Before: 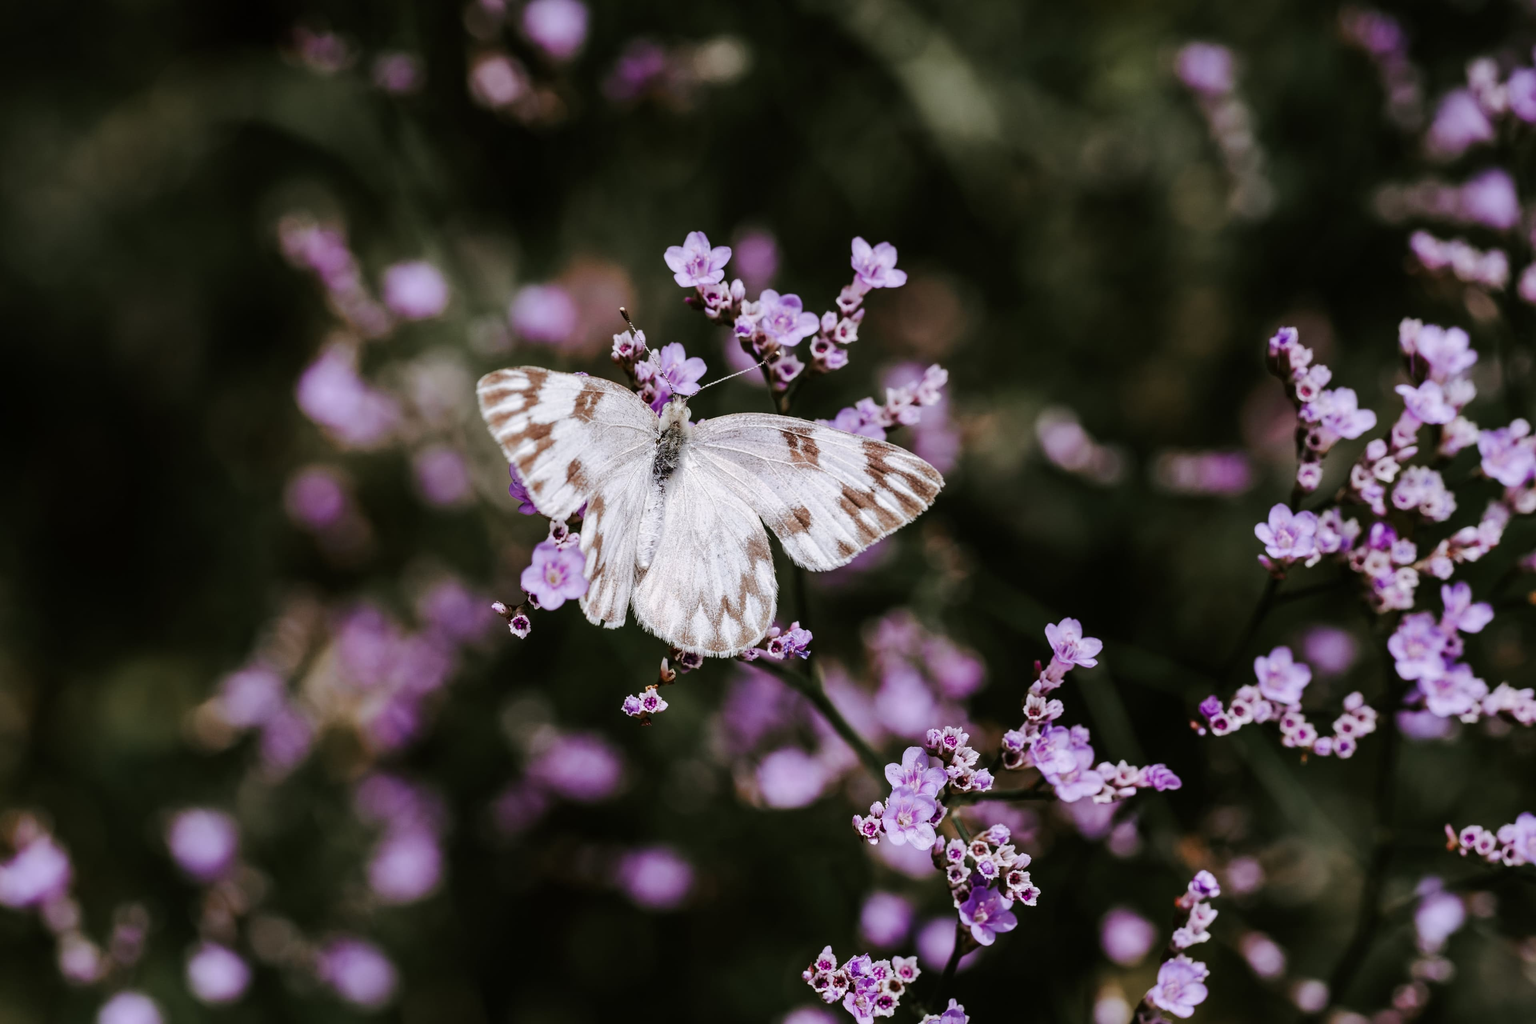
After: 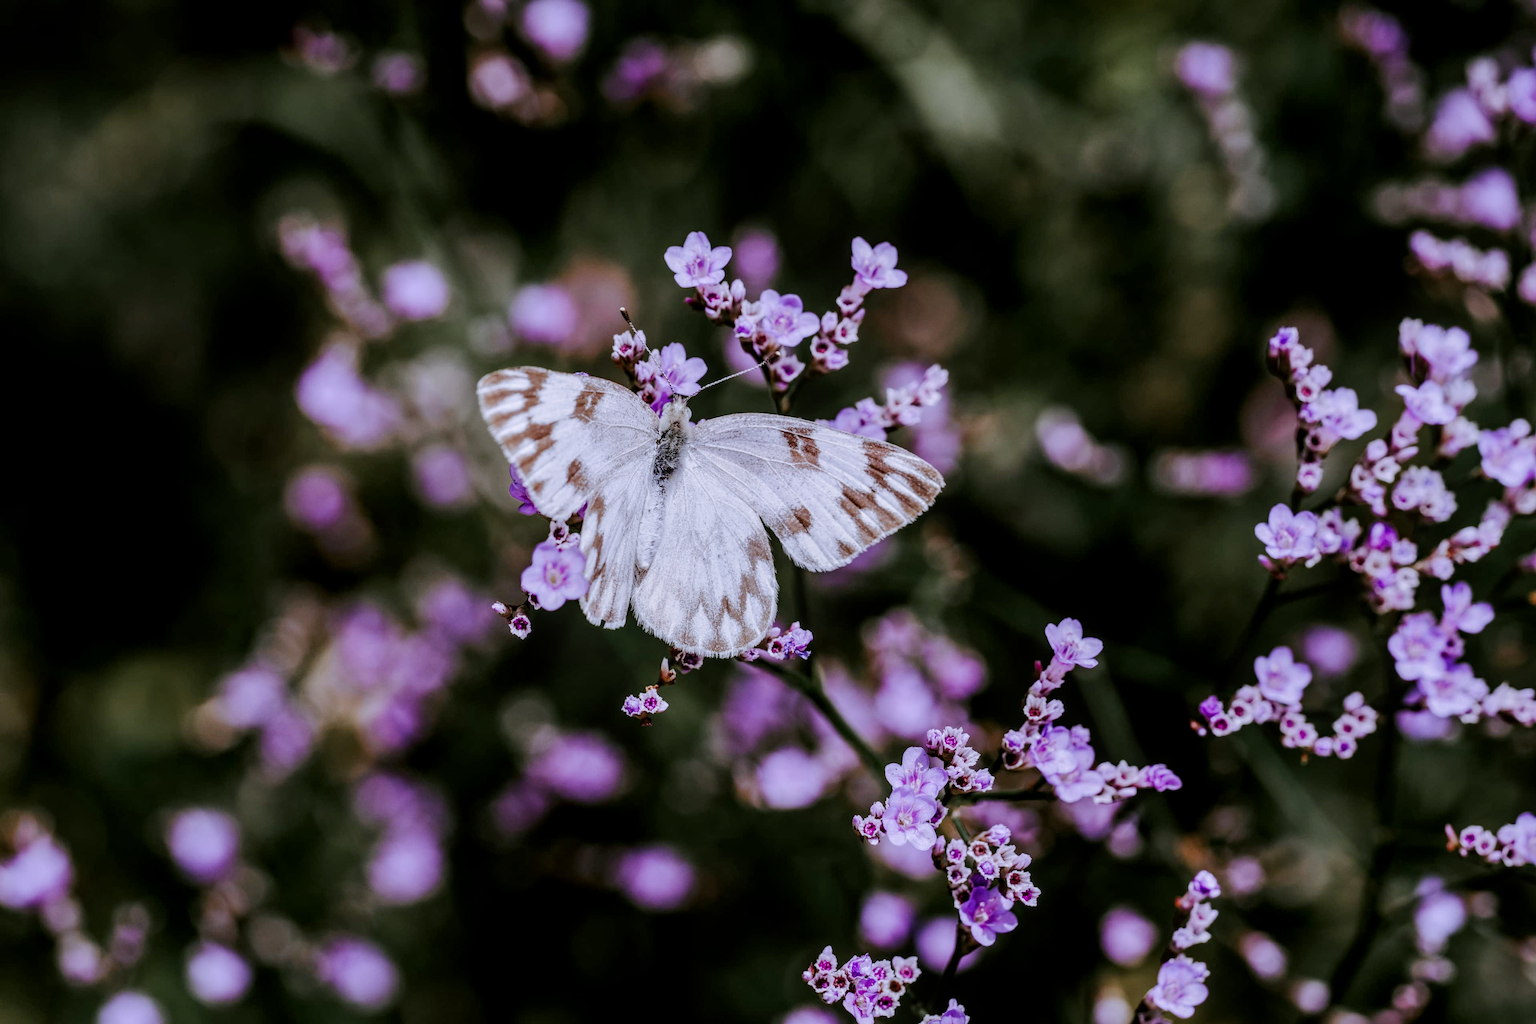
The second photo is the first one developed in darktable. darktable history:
white balance: red 0.967, blue 1.119, emerald 0.756
bloom: size 13.65%, threshold 98.39%, strength 4.82%
local contrast: detail 130%
filmic rgb: black relative exposure -16 EV, threshold -0.33 EV, transition 3.19 EV, structure ↔ texture 100%, target black luminance 0%, hardness 7.57, latitude 72.96%, contrast 0.908, highlights saturation mix 10%, shadows ↔ highlights balance -0.38%, add noise in highlights 0, preserve chrominance no, color science v4 (2020), iterations of high-quality reconstruction 10, enable highlight reconstruction true
